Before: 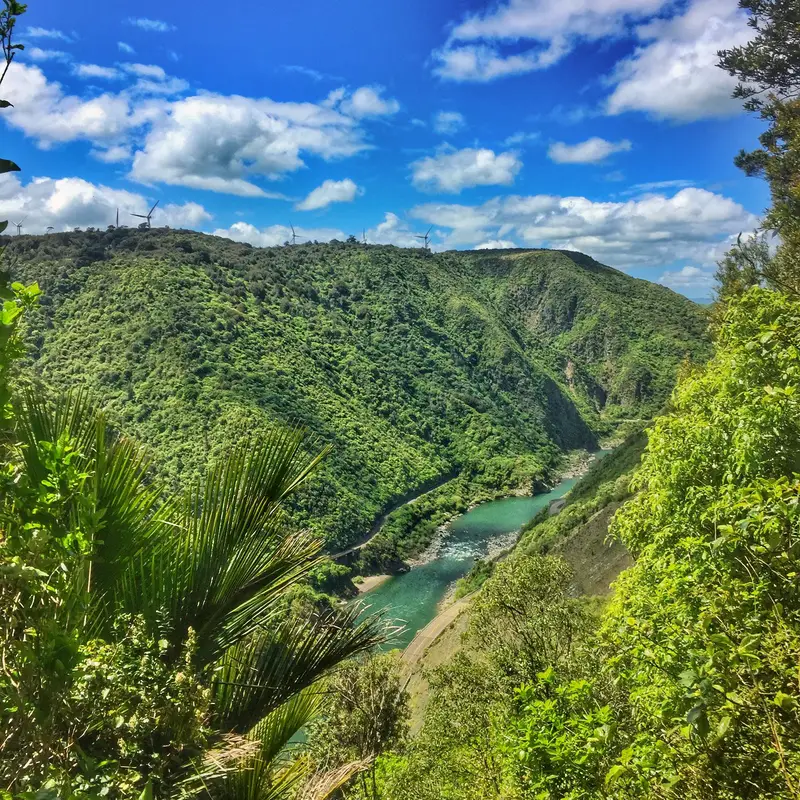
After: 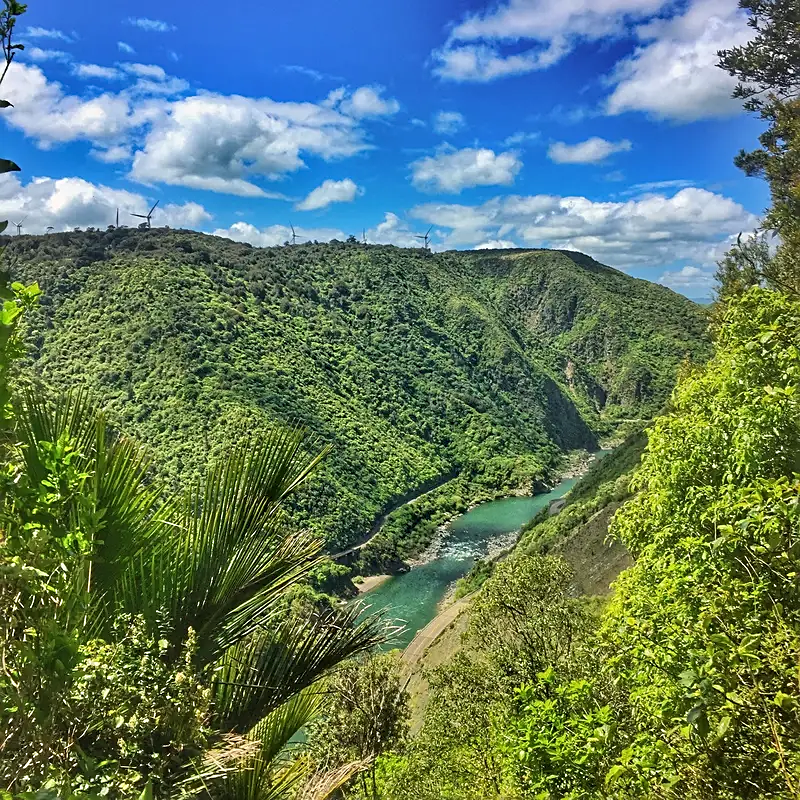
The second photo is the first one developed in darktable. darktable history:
shadows and highlights: shadows 60, soften with gaussian
sharpen: on, module defaults
